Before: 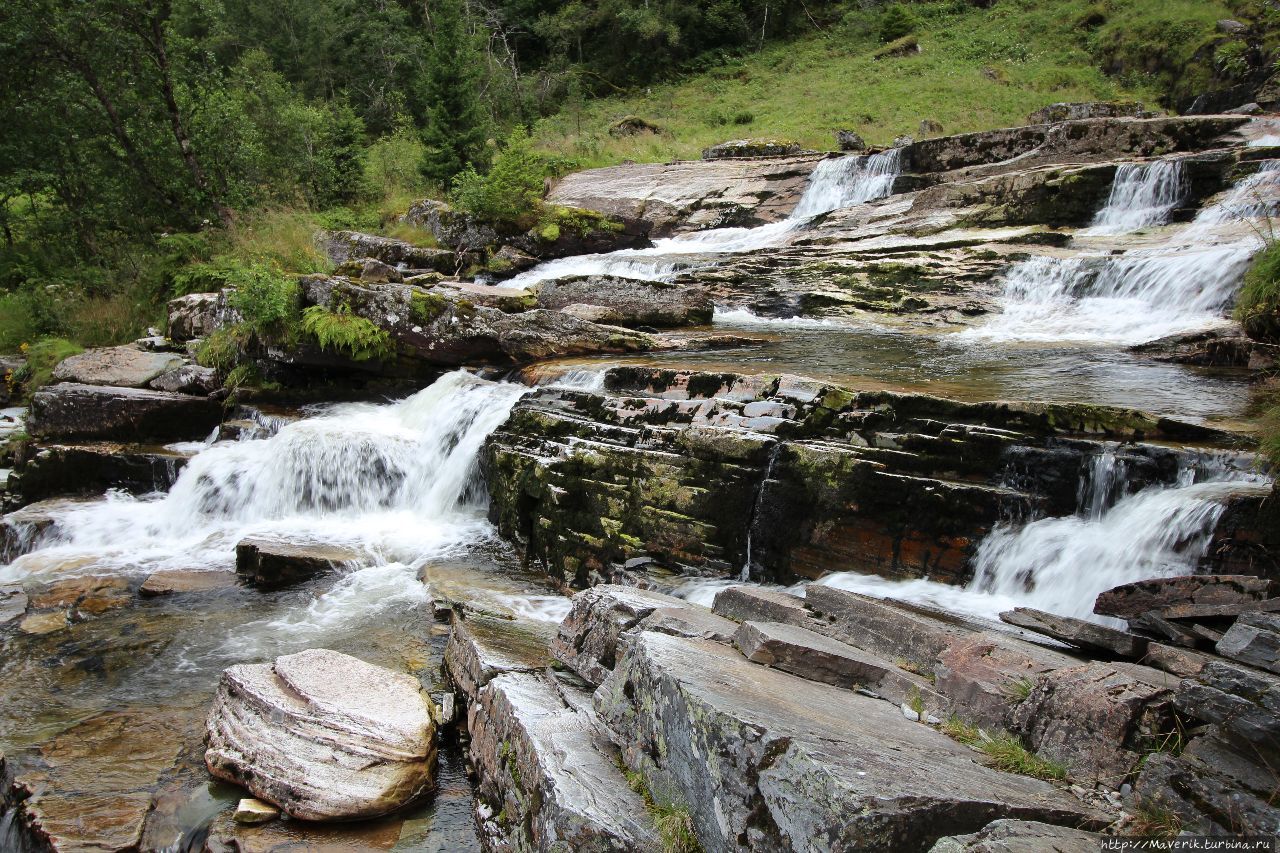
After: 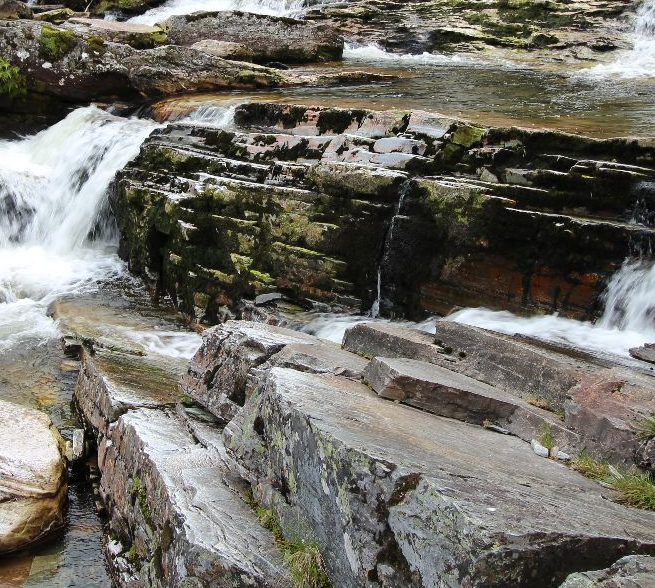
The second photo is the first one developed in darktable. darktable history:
crop and rotate: left 28.912%, top 31.018%, right 19.858%
